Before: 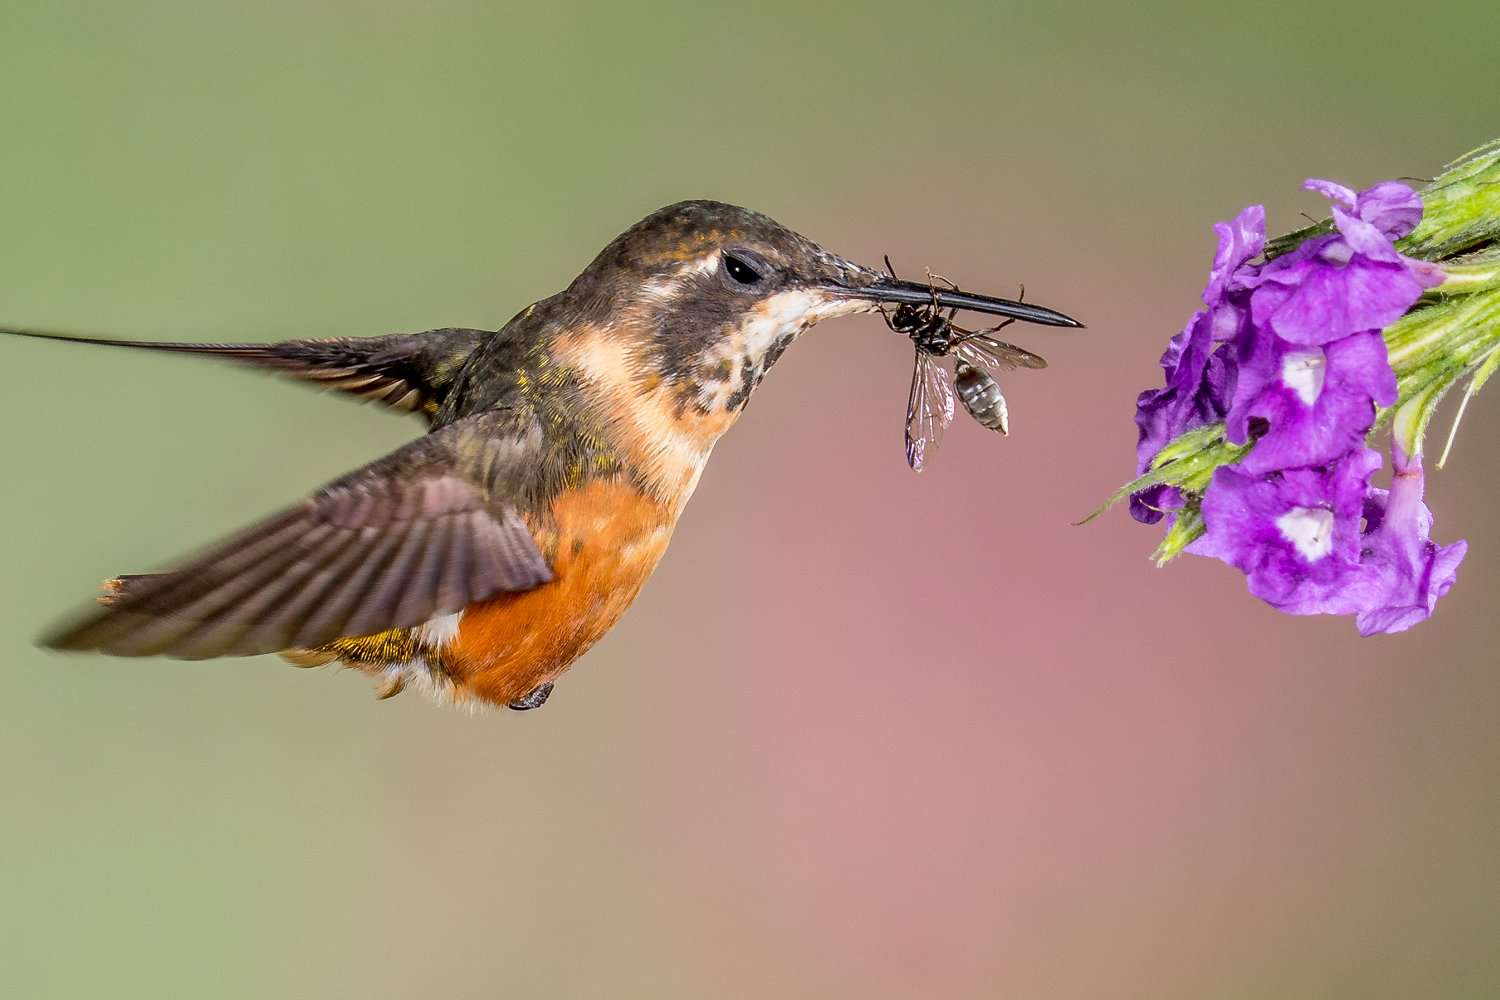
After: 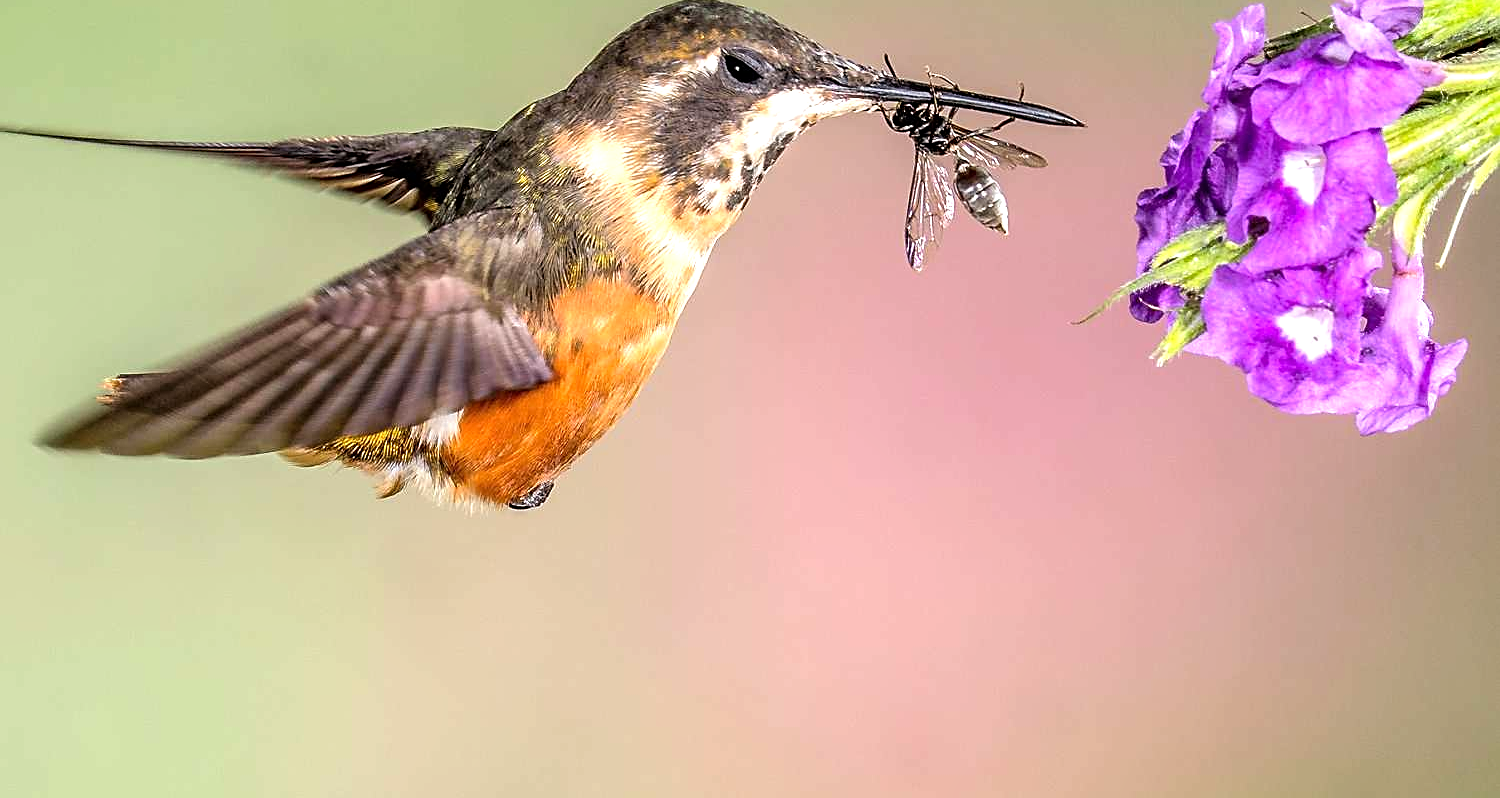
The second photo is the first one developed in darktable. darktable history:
sharpen: radius 1.974
tone equalizer: -8 EV -0.744 EV, -7 EV -0.674 EV, -6 EV -0.601 EV, -5 EV -0.37 EV, -3 EV 0.398 EV, -2 EV 0.6 EV, -1 EV 0.678 EV, +0 EV 0.759 EV
color zones: curves: ch0 [(0.25, 0.5) (0.423, 0.5) (0.443, 0.5) (0.521, 0.756) (0.568, 0.5) (0.576, 0.5) (0.75, 0.5)]; ch1 [(0.25, 0.5) (0.423, 0.5) (0.443, 0.5) (0.539, 0.873) (0.624, 0.565) (0.631, 0.5) (0.75, 0.5)]
crop and rotate: top 20.12%
